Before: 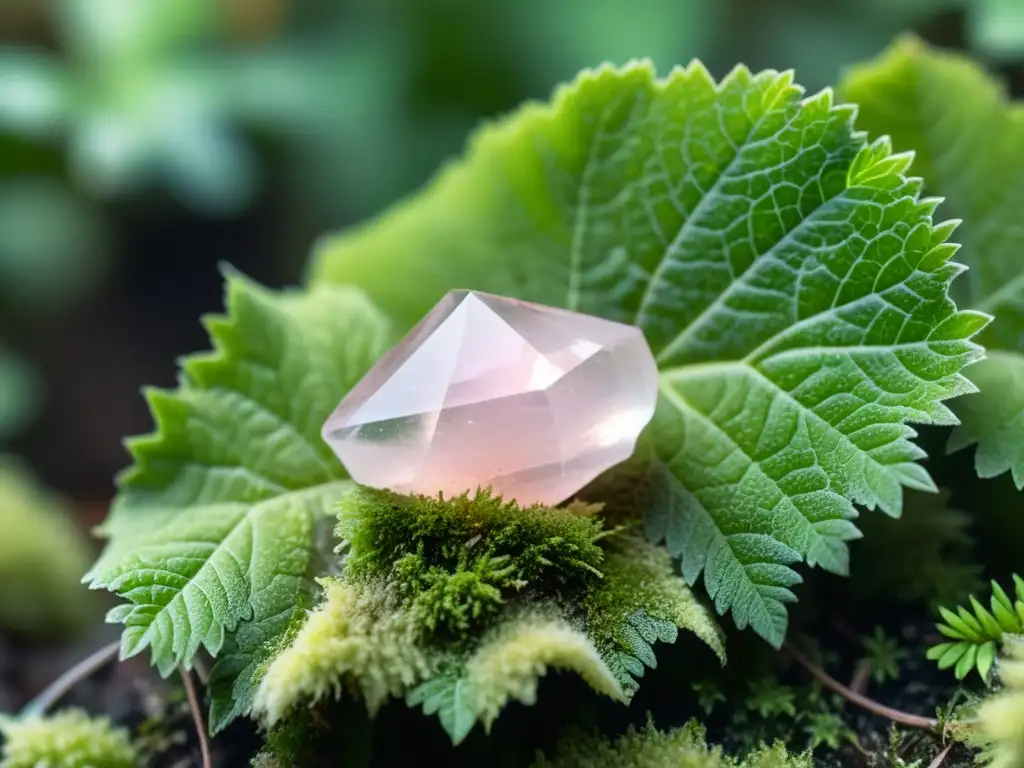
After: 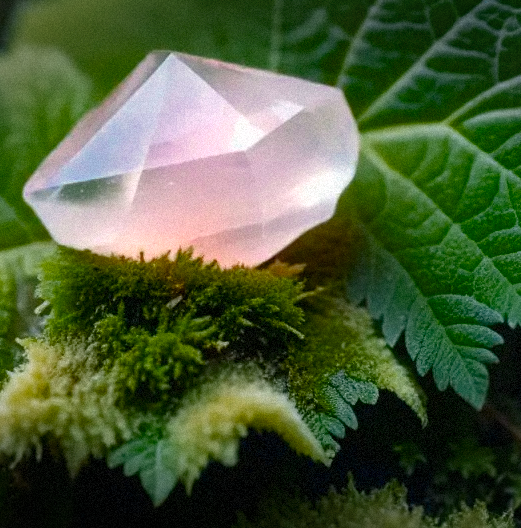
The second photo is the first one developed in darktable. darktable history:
crop and rotate: left 29.237%, top 31.152%, right 19.807%
color balance rgb: perceptual saturation grading › global saturation 20%, perceptual saturation grading › highlights -25%, perceptual saturation grading › shadows 25%
color zones: curves: ch0 [(0, 0.553) (0.123, 0.58) (0.23, 0.419) (0.468, 0.155) (0.605, 0.132) (0.723, 0.063) (0.833, 0.172) (0.921, 0.468)]; ch1 [(0.025, 0.645) (0.229, 0.584) (0.326, 0.551) (0.537, 0.446) (0.599, 0.911) (0.708, 1) (0.805, 0.944)]; ch2 [(0.086, 0.468) (0.254, 0.464) (0.638, 0.564) (0.702, 0.592) (0.768, 0.564)]
vignetting: fall-off start 100%, brightness -0.406, saturation -0.3, width/height ratio 1.324, dithering 8-bit output, unbound false
grain: mid-tones bias 0%
